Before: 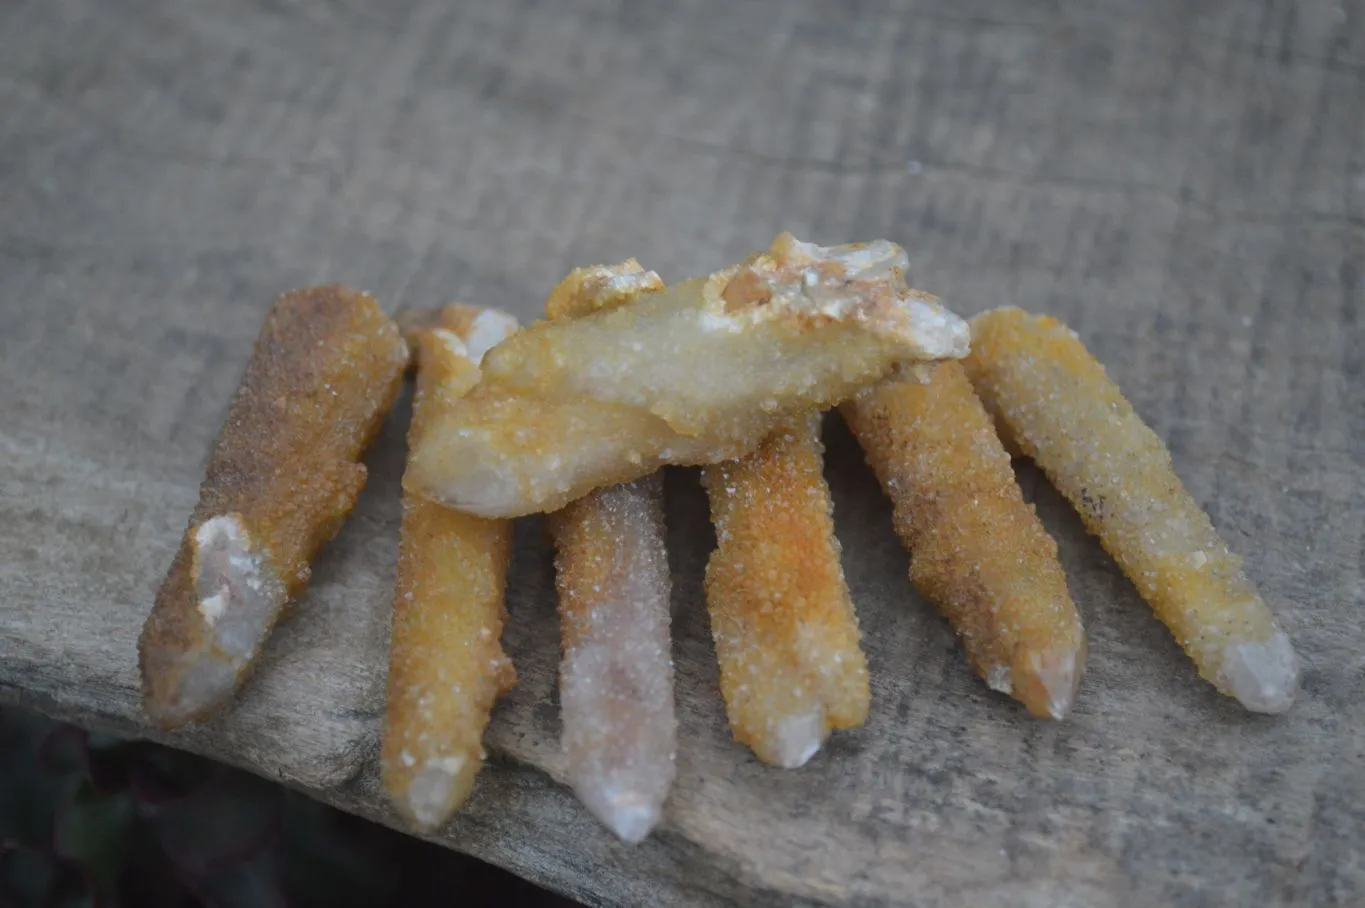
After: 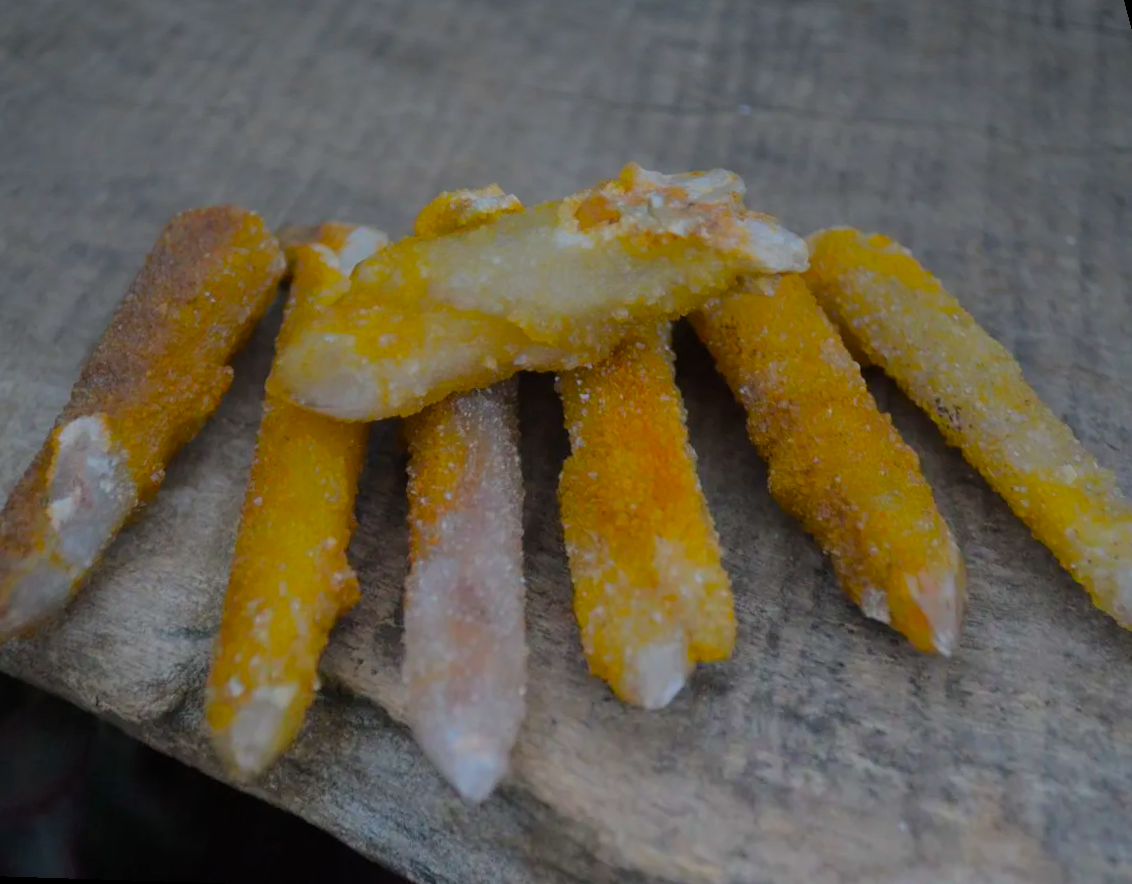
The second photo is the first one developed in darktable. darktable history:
graduated density: rotation -0.352°, offset 57.64
rotate and perspective: rotation 0.72°, lens shift (vertical) -0.352, lens shift (horizontal) -0.051, crop left 0.152, crop right 0.859, crop top 0.019, crop bottom 0.964
filmic rgb: black relative exposure -7.15 EV, white relative exposure 5.36 EV, hardness 3.02
white balance: emerald 1
color balance: input saturation 134.34%, contrast -10.04%, contrast fulcrum 19.67%, output saturation 133.51%
